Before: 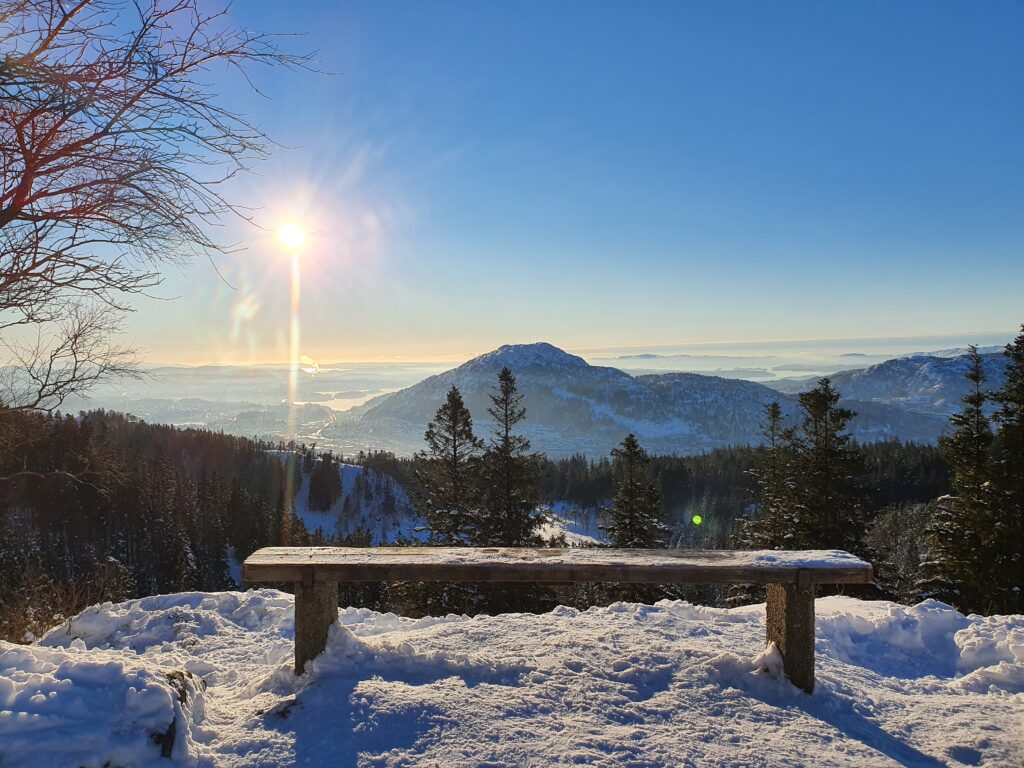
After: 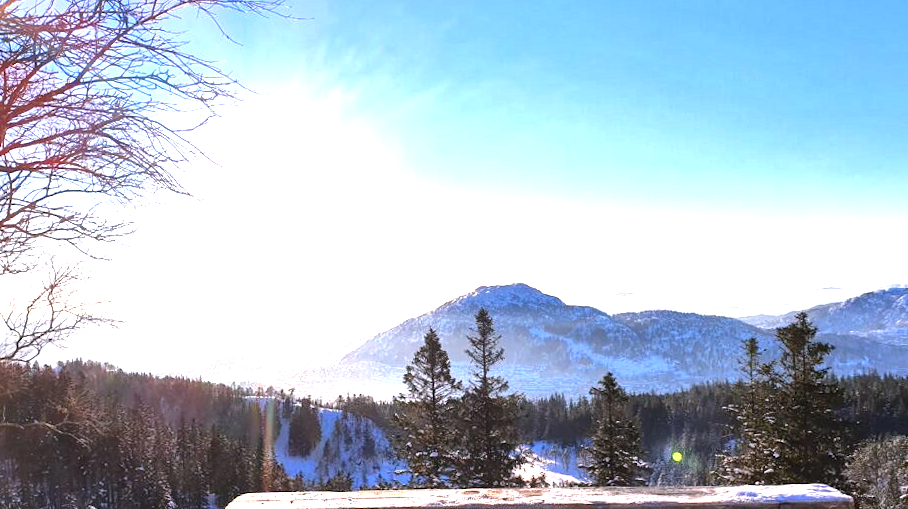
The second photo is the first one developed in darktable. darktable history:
exposure: black level correction 0, exposure 1.45 EV, compensate exposure bias true, compensate highlight preservation false
rotate and perspective: rotation -1.24°, automatic cropping off
crop: left 3.015%, top 8.969%, right 9.647%, bottom 26.457%
white balance: red 1.066, blue 1.119
local contrast: mode bilateral grid, contrast 20, coarseness 50, detail 171%, midtone range 0.2
